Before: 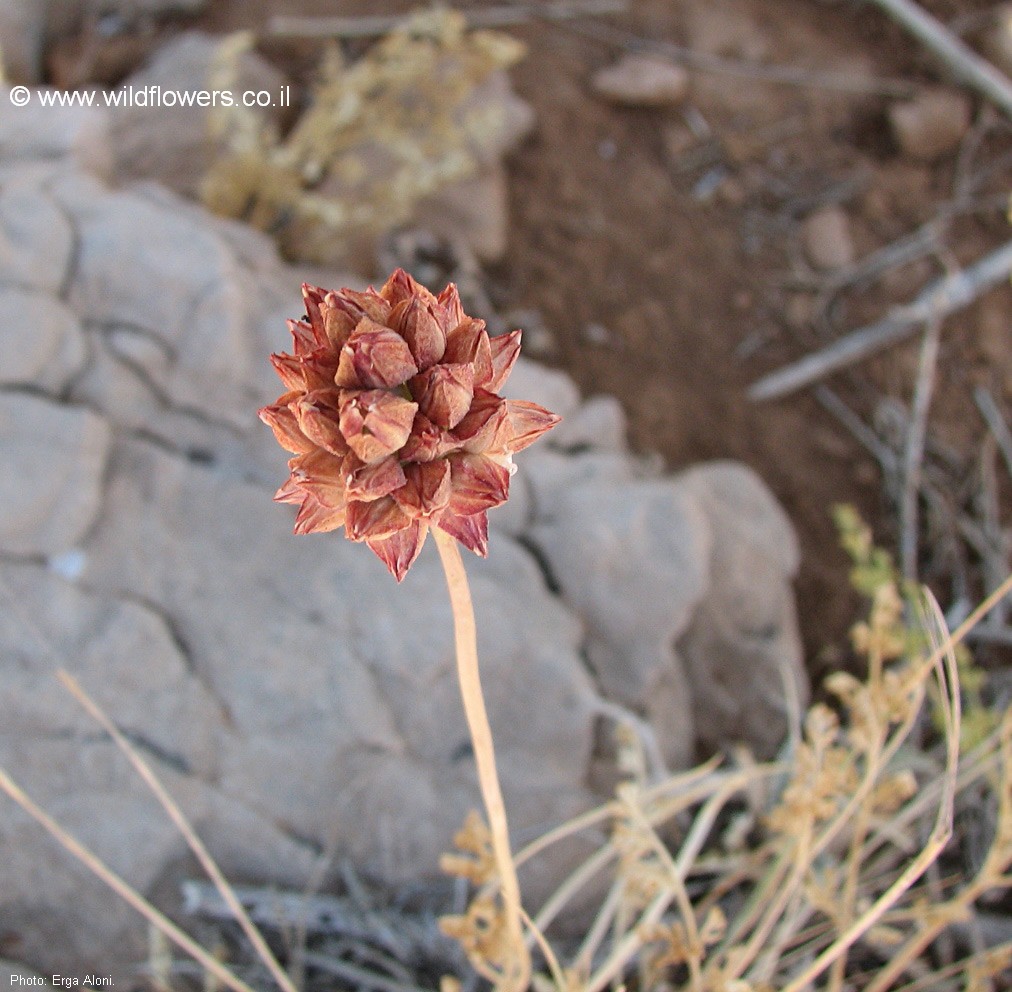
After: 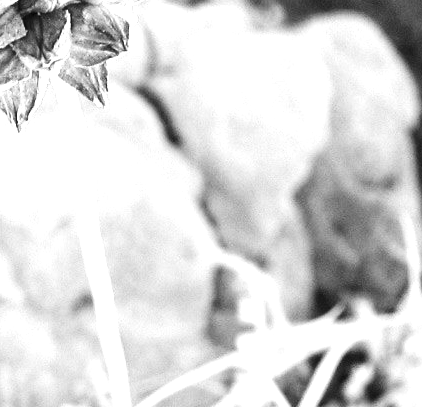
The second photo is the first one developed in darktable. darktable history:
crop: left 37.565%, top 45.331%, right 20.649%, bottom 13.548%
exposure: exposure 0.6 EV, compensate highlight preservation false
tone equalizer: -8 EV -0.386 EV, -7 EV -0.383 EV, -6 EV -0.323 EV, -5 EV -0.233 EV, -3 EV 0.196 EV, -2 EV 0.352 EV, -1 EV 0.407 EV, +0 EV 0.42 EV
contrast brightness saturation: contrast 0.186, brightness -0.244, saturation 0.114
color calibration: output gray [0.267, 0.423, 0.261, 0], illuminant as shot in camera, x 0.483, y 0.431, temperature 2432.68 K
